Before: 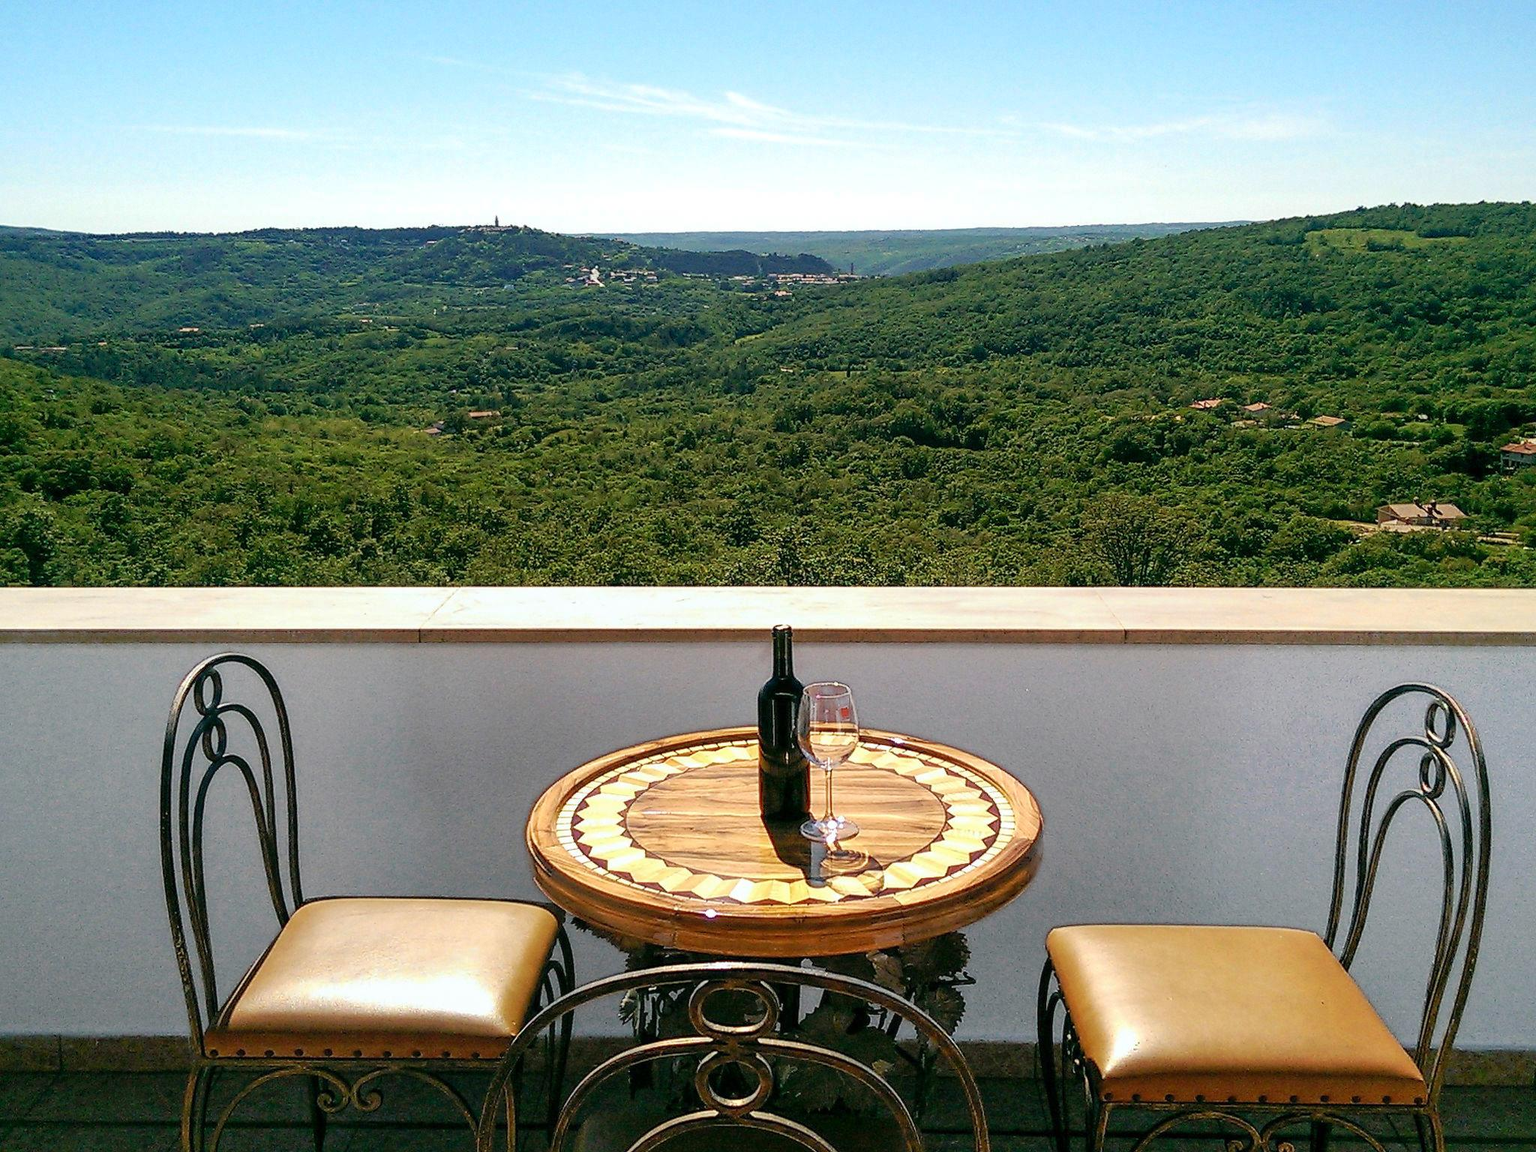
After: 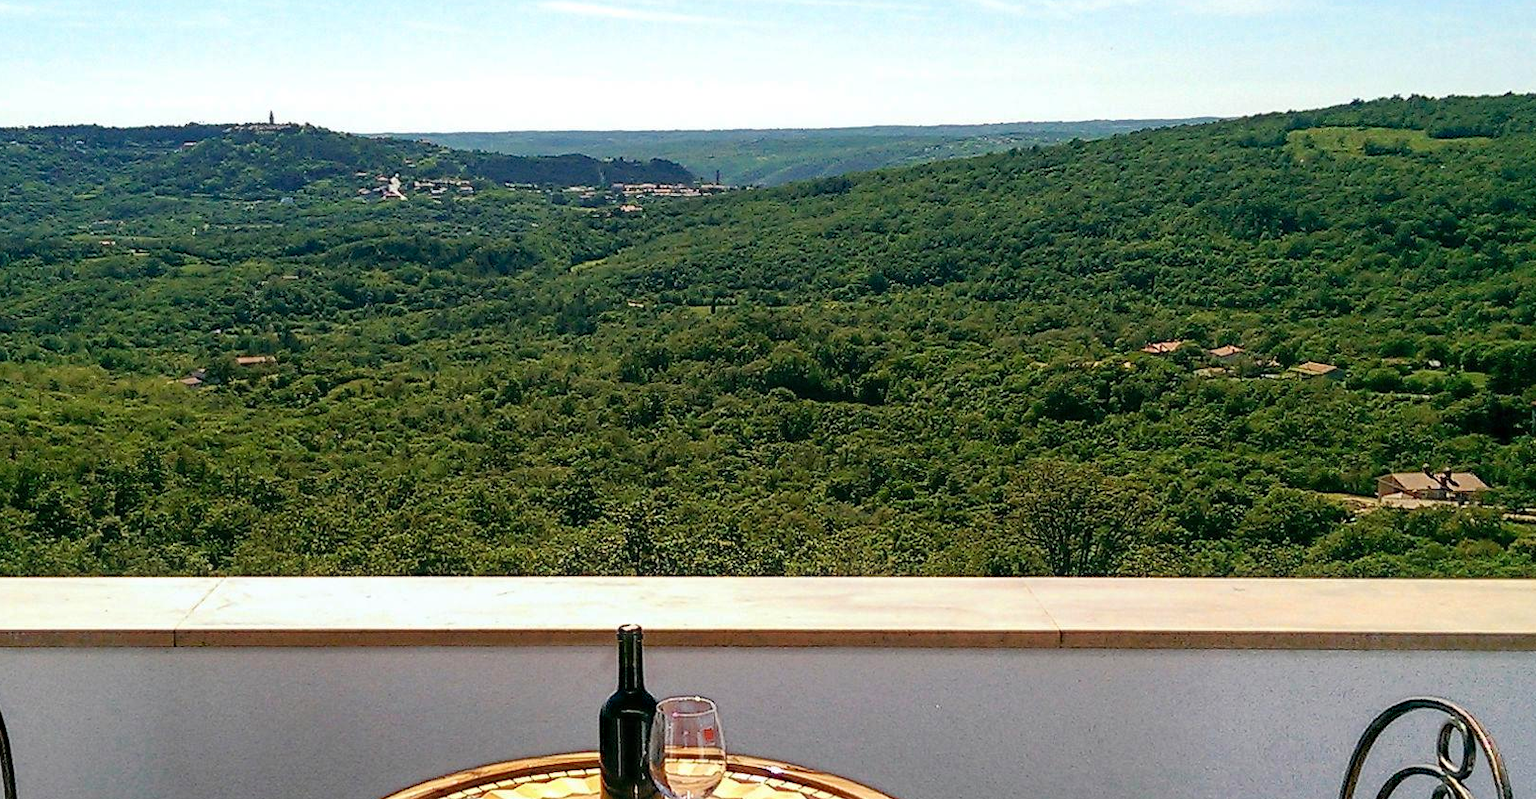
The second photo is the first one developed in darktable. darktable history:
crop: left 18.28%, top 11.087%, right 2.072%, bottom 33.577%
haze removal: compatibility mode true, adaptive false
